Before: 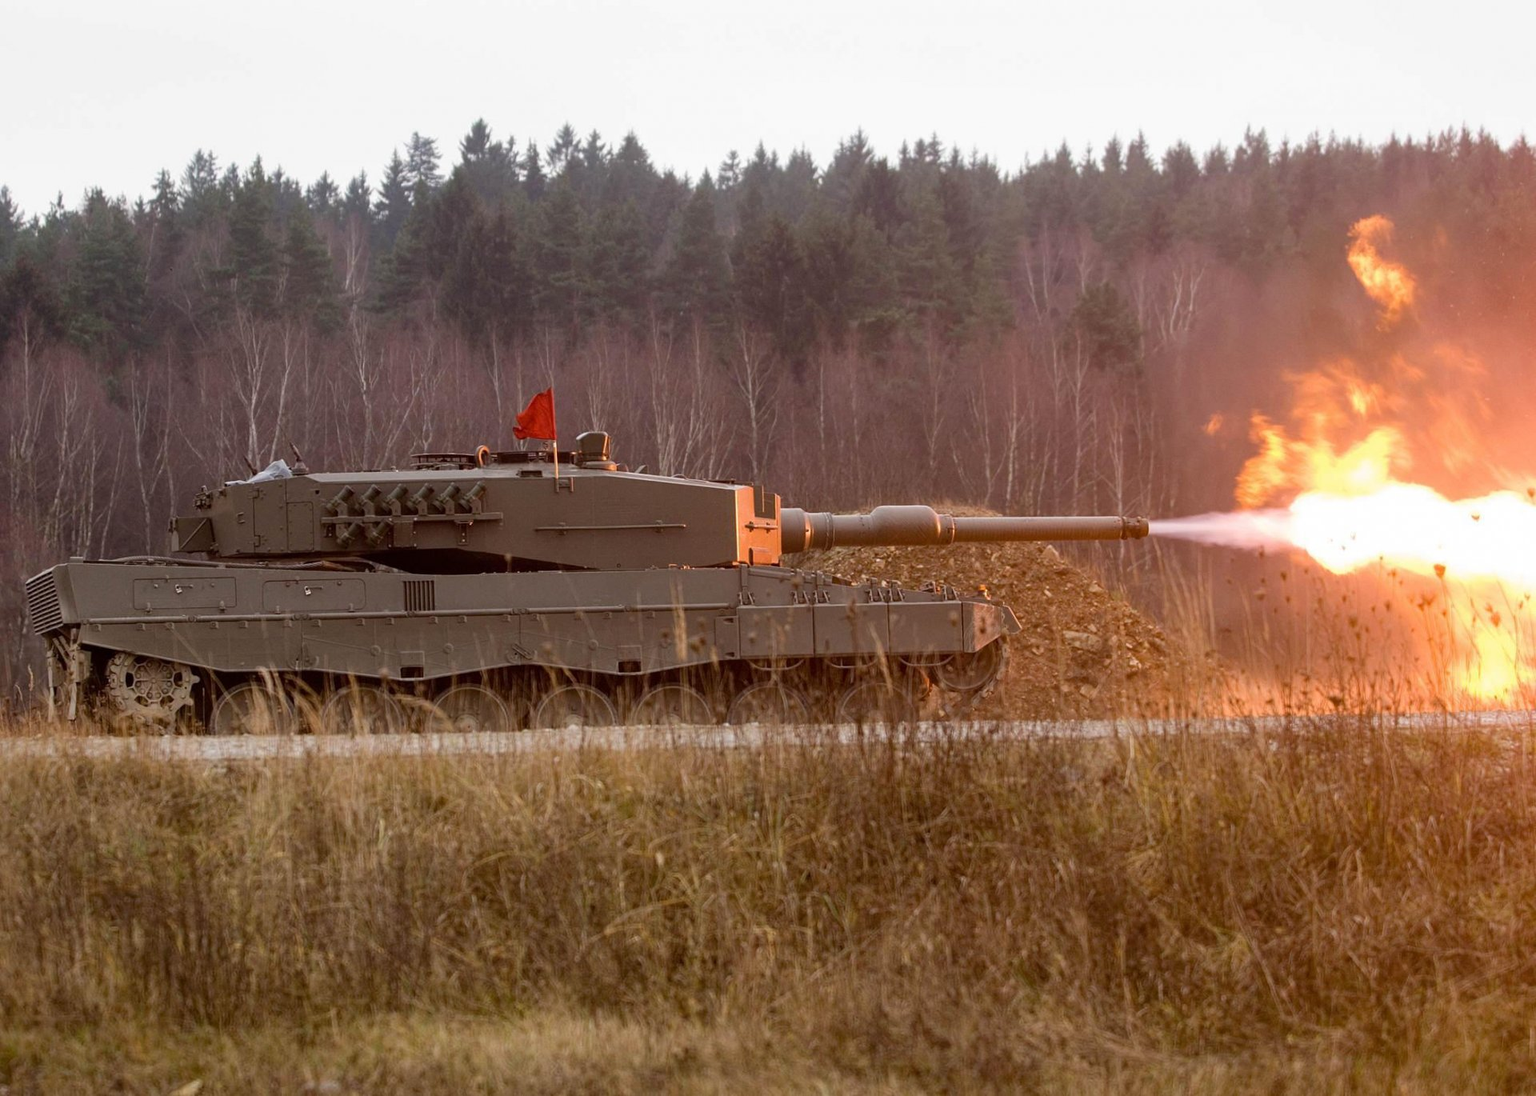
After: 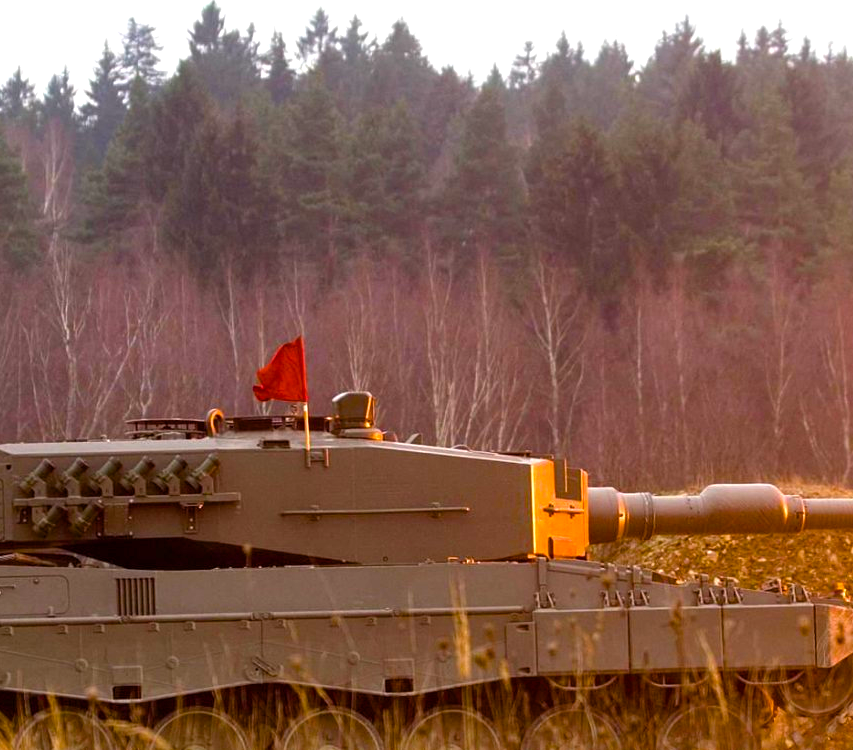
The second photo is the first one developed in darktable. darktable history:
color balance rgb: power › hue 75.25°, linear chroma grading › global chroma 20.246%, perceptual saturation grading › global saturation 29.988%, perceptual brilliance grading › global brilliance 17.35%
crop: left 20.211%, top 10.856%, right 35.336%, bottom 34.358%
